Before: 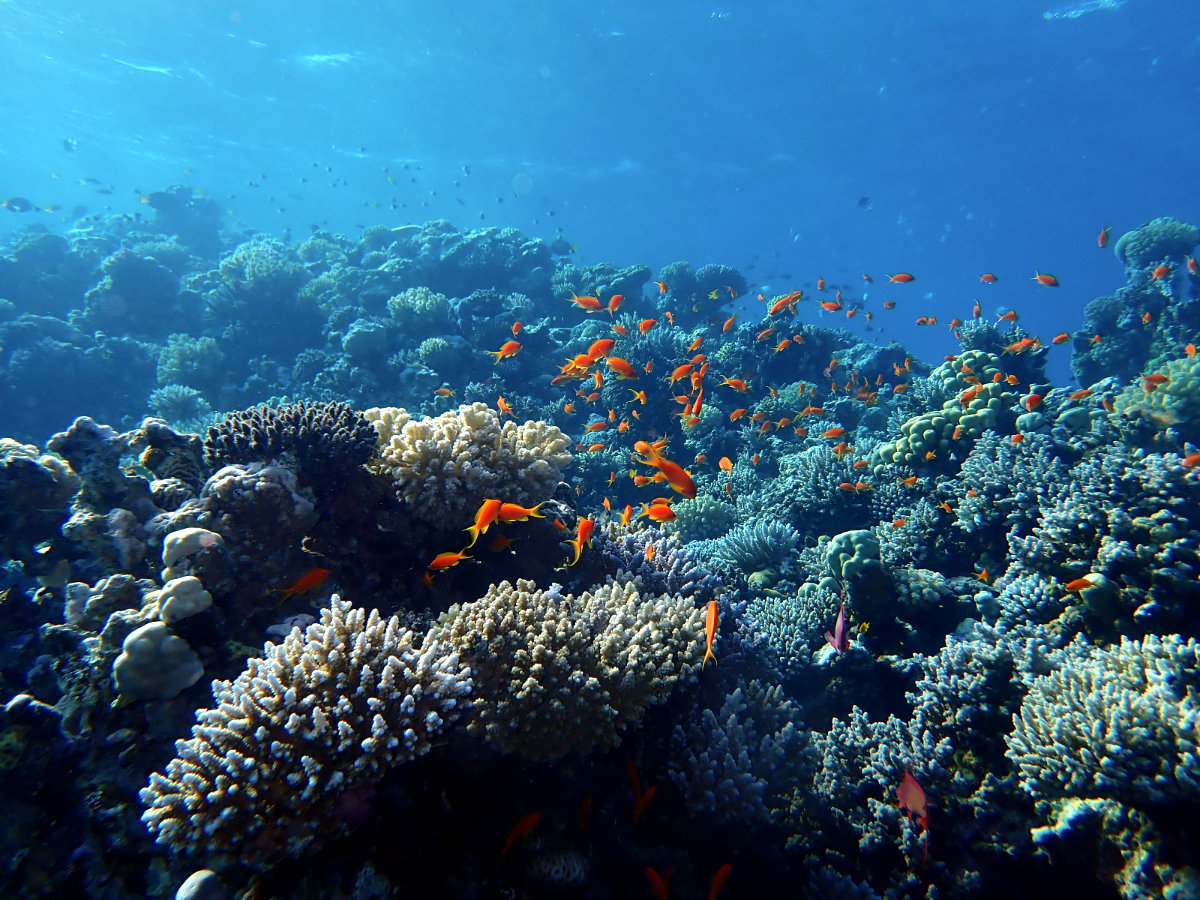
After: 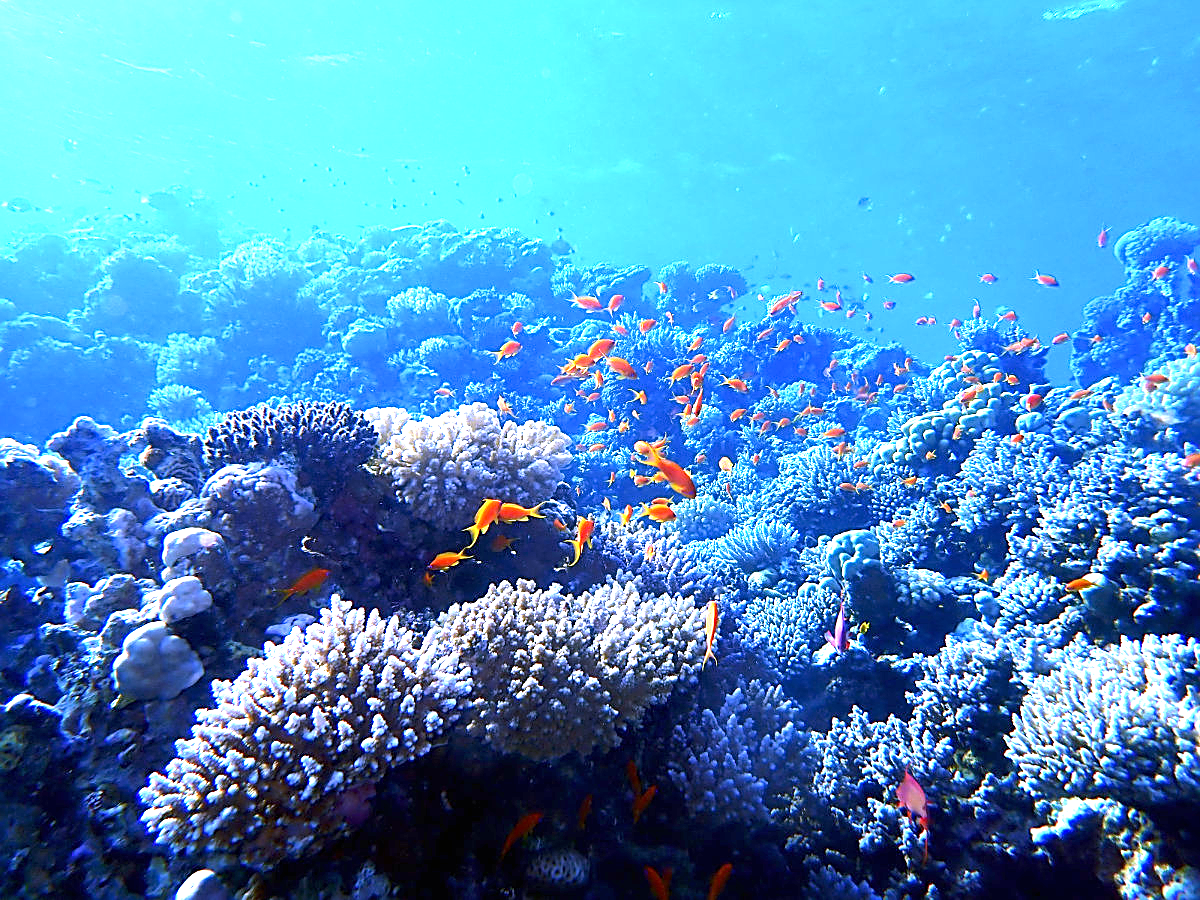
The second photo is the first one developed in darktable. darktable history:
exposure: black level correction 0.001, exposure 1.719 EV, compensate exposure bias true, compensate highlight preservation false
sharpen: on, module defaults
color balance: mode lift, gamma, gain (sRGB), lift [1.04, 1, 1, 0.97], gamma [1.01, 1, 1, 0.97], gain [0.96, 1, 1, 0.97]
white balance: red 0.98, blue 1.61
